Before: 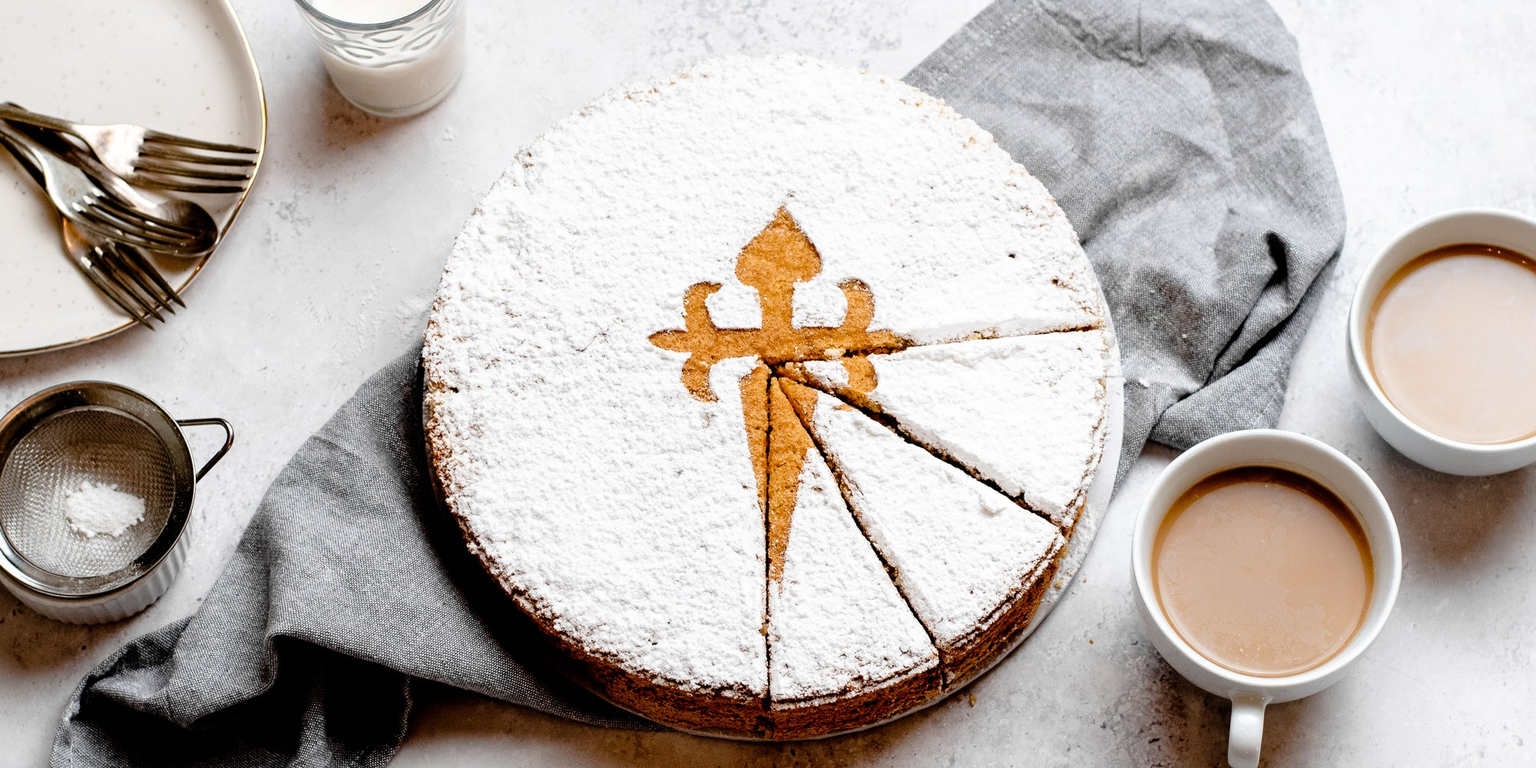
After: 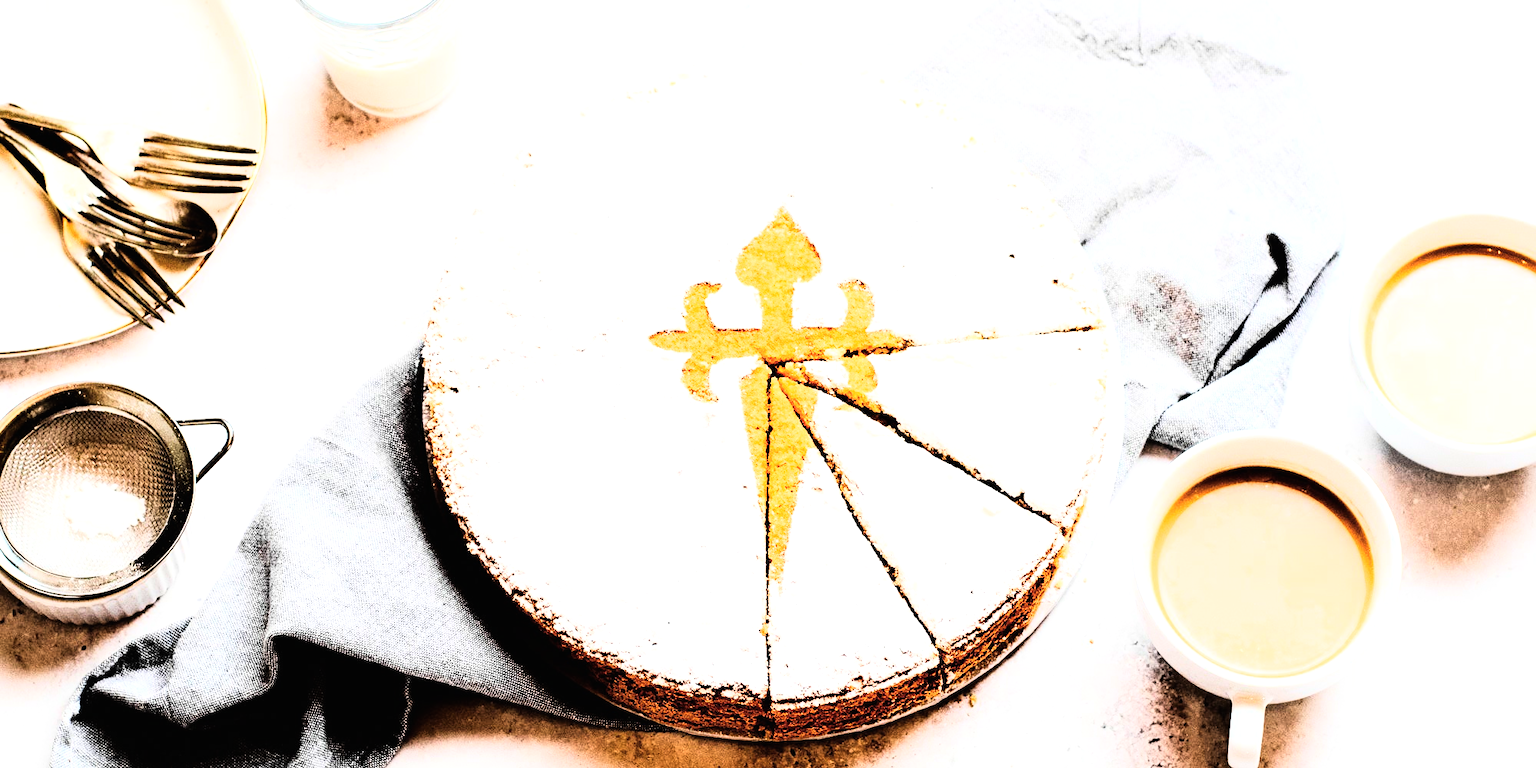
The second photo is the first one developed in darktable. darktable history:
rgb curve: curves: ch0 [(0, 0) (0.21, 0.15) (0.24, 0.21) (0.5, 0.75) (0.75, 0.96) (0.89, 0.99) (1, 1)]; ch1 [(0, 0.02) (0.21, 0.13) (0.25, 0.2) (0.5, 0.67) (0.75, 0.9) (0.89, 0.97) (1, 1)]; ch2 [(0, 0.02) (0.21, 0.13) (0.25, 0.2) (0.5, 0.67) (0.75, 0.9) (0.89, 0.97) (1, 1)], compensate middle gray true
exposure: black level correction -0.002, exposure 1.115 EV, compensate highlight preservation false
